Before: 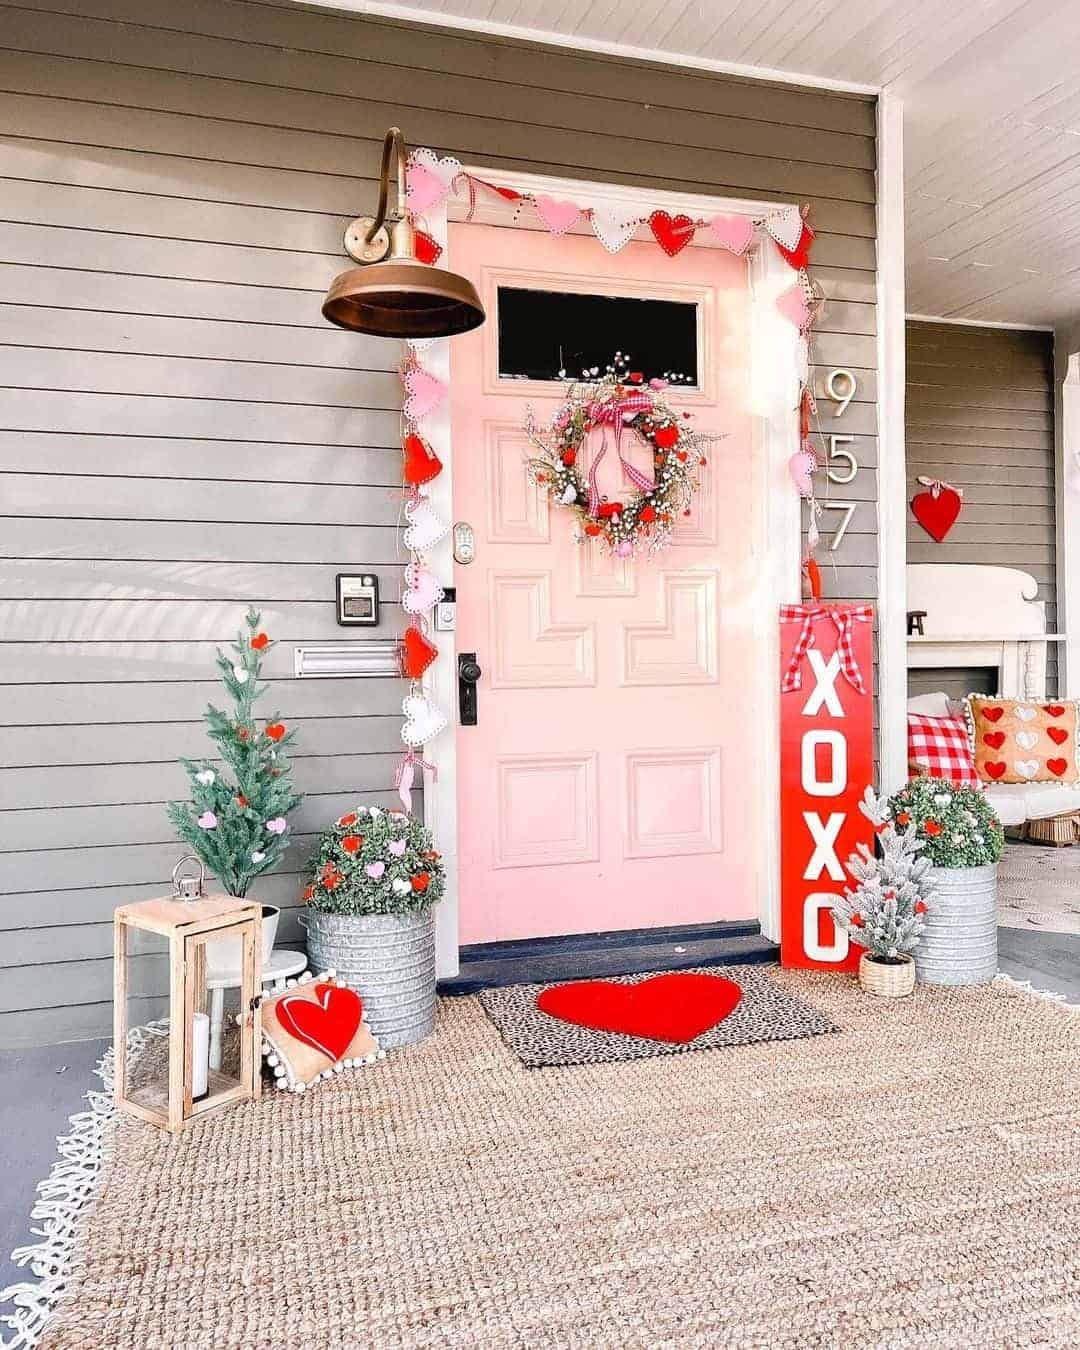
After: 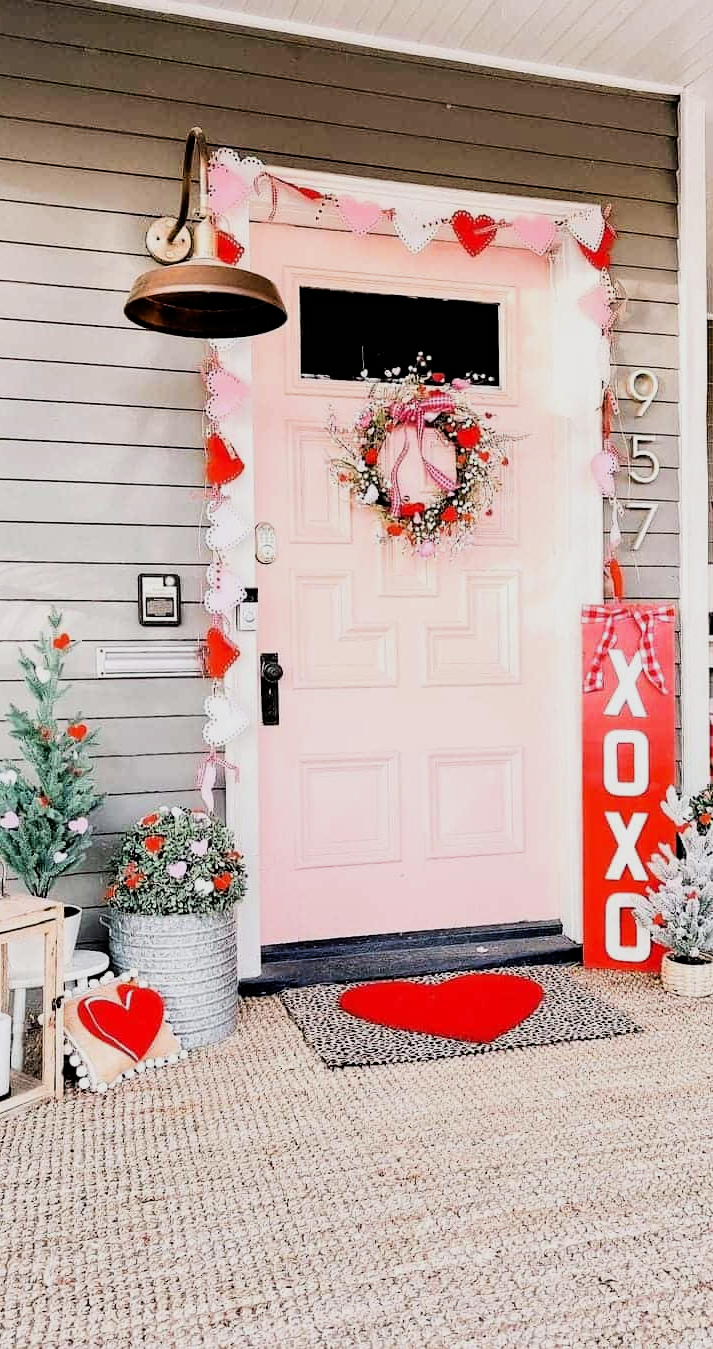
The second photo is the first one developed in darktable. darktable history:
crop and rotate: left 18.442%, right 15.508%
filmic rgb: black relative exposure -5 EV, hardness 2.88, contrast 1.4, highlights saturation mix -30%
